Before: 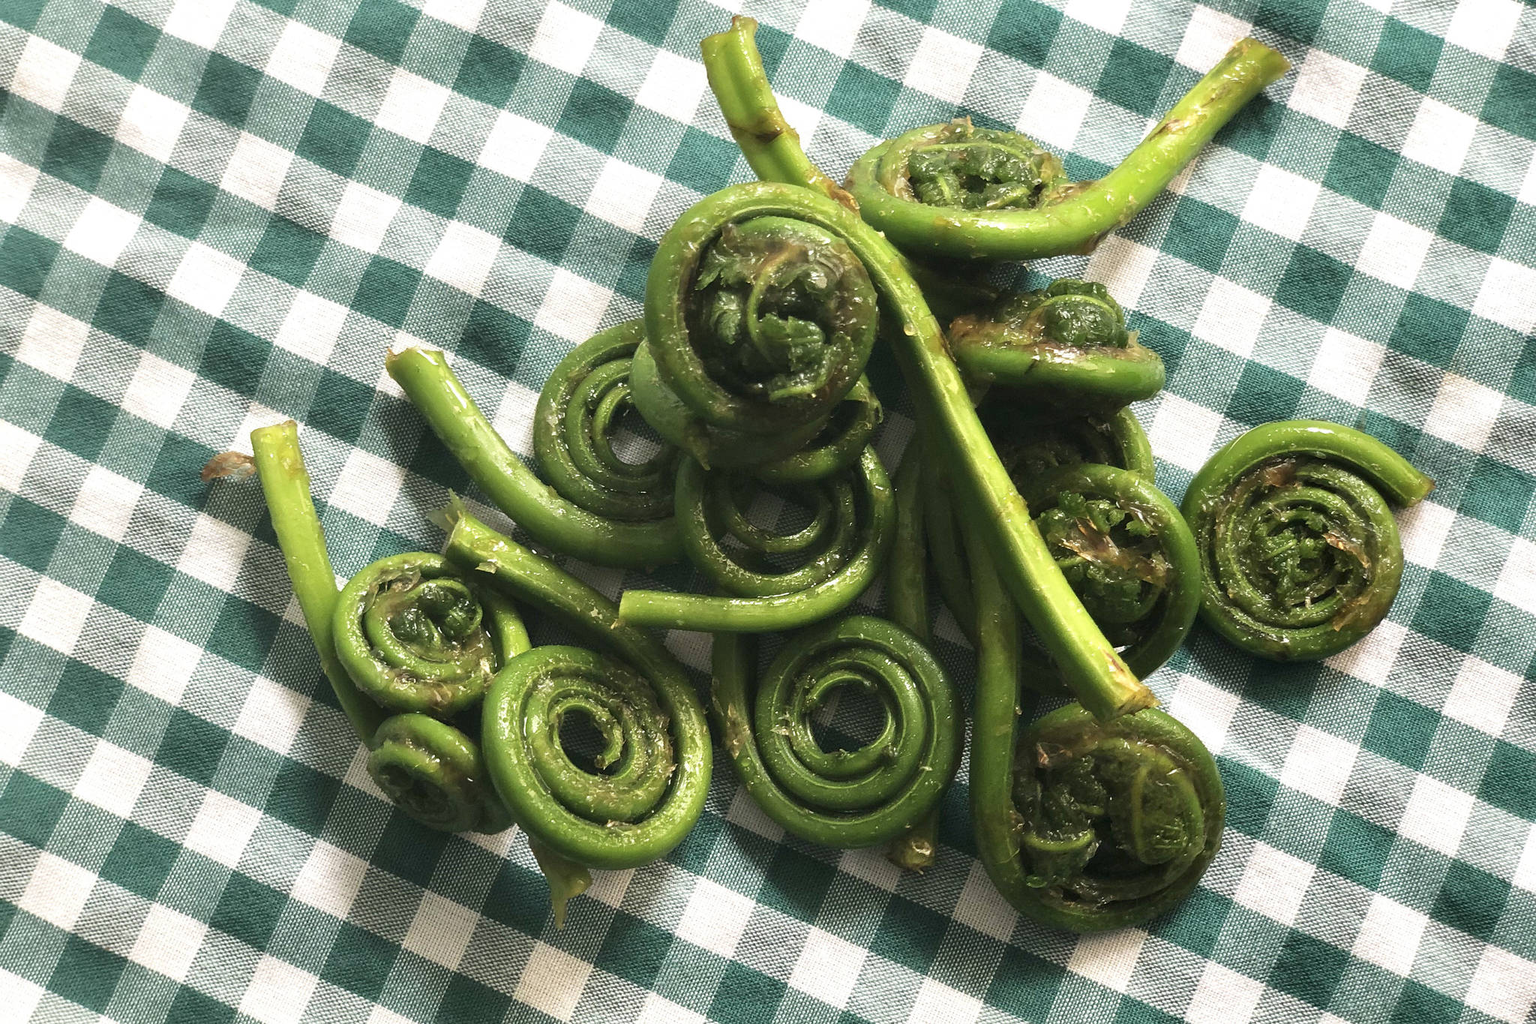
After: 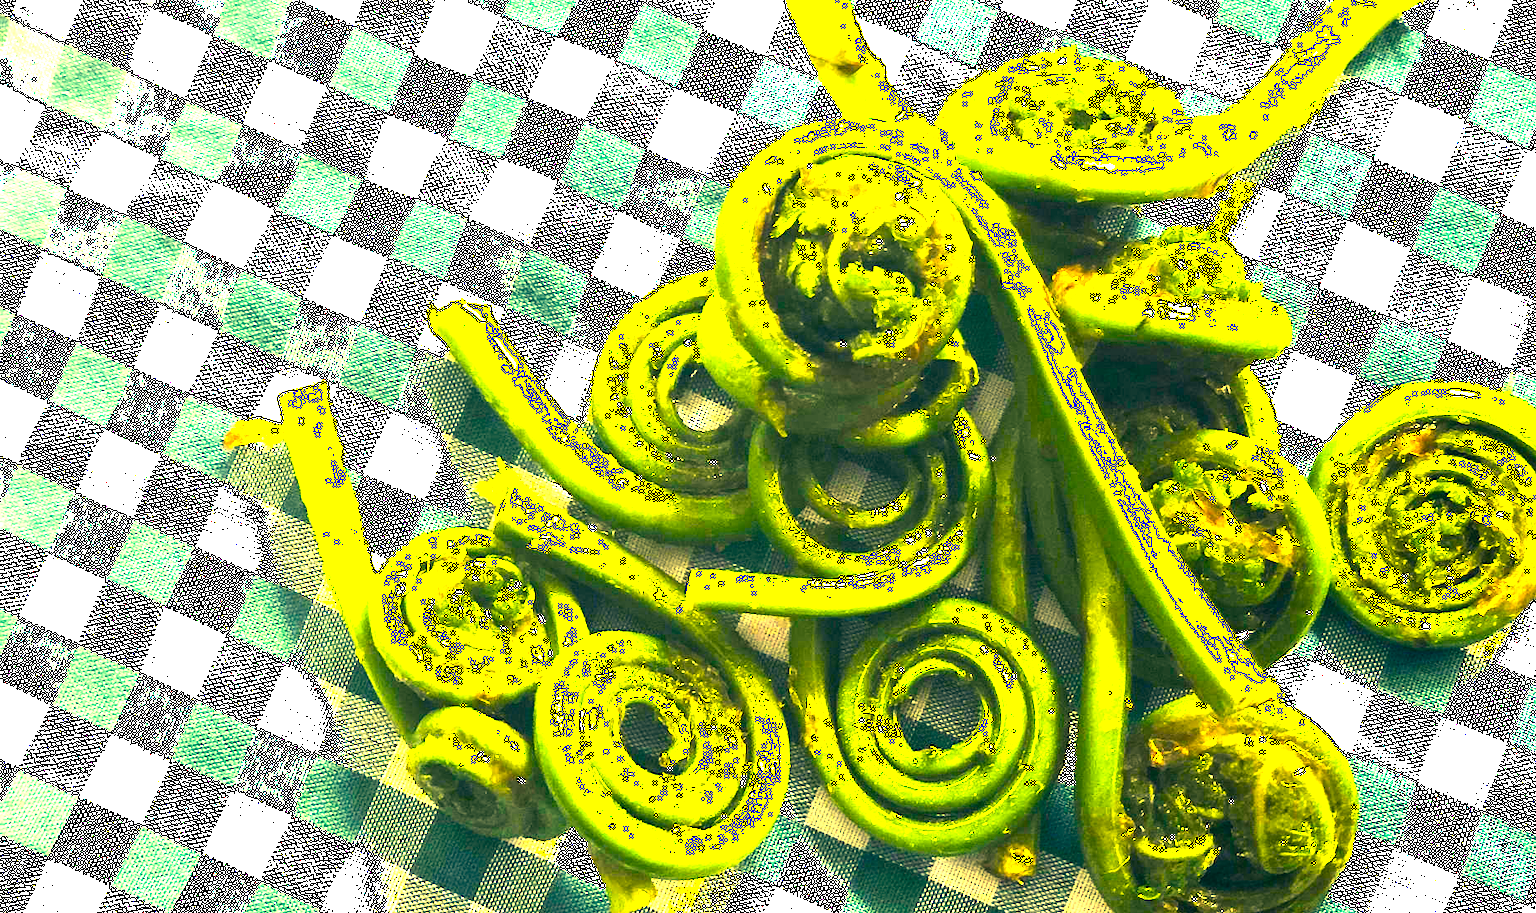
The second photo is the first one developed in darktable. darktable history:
color correction: highlights a* 10.29, highlights b* 14.73, shadows a* -9.67, shadows b* -15.01
crop: top 7.422%, right 9.749%, bottom 12.058%
color balance rgb: highlights gain › chroma 7.942%, highlights gain › hue 85.11°, perceptual saturation grading › global saturation 39.763%, perceptual brilliance grading › global brilliance 30.39%, perceptual brilliance grading › highlights 50.379%, perceptual brilliance grading › mid-tones 48.958%, perceptual brilliance grading › shadows -22.373%
exposure: black level correction 0.001, exposure 1.313 EV, compensate highlight preservation false
contrast brightness saturation: saturation 0.097
